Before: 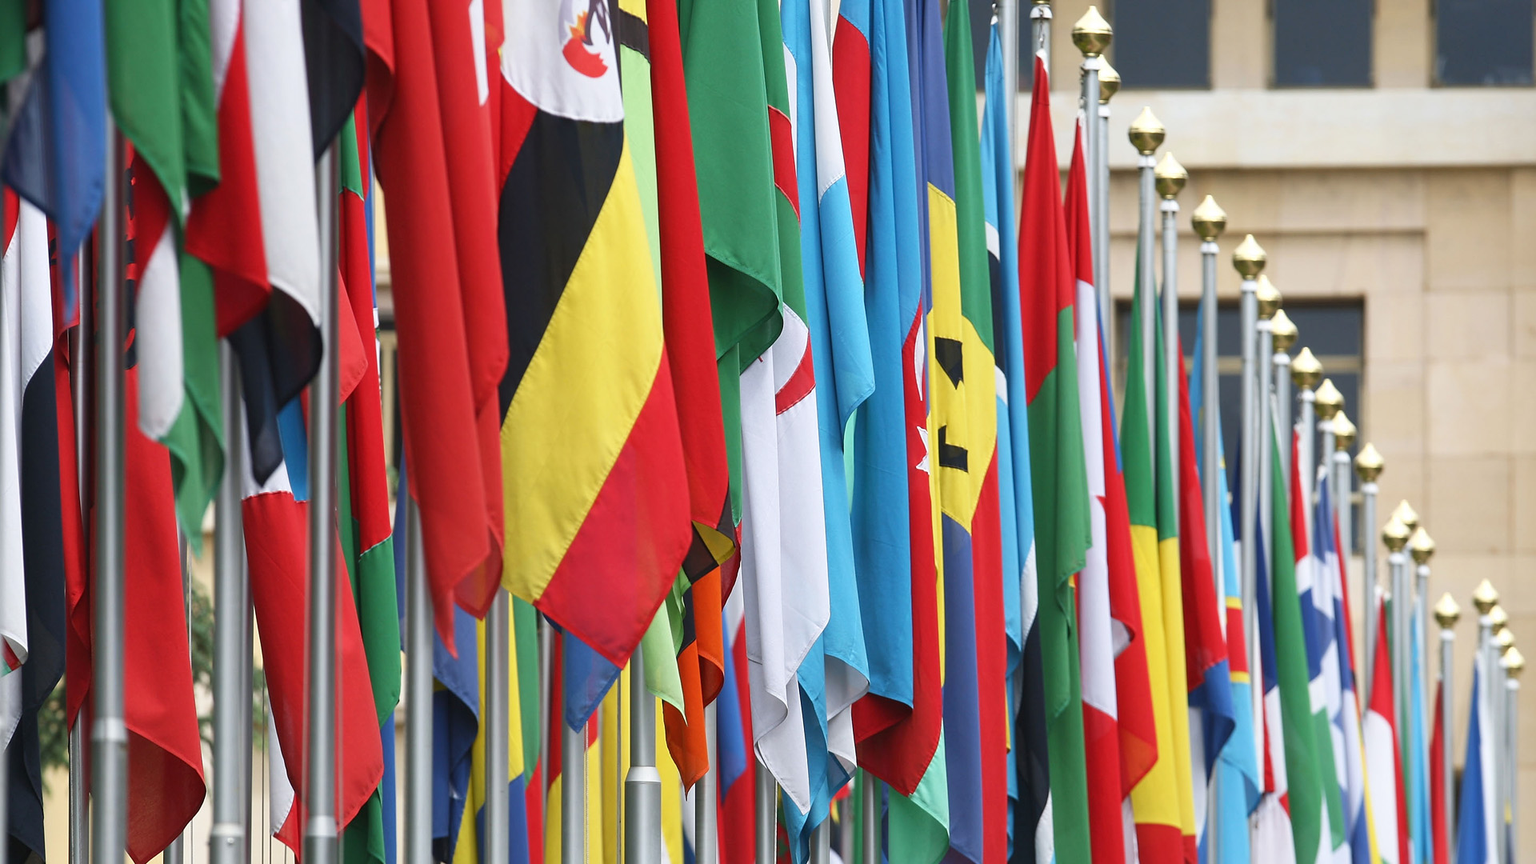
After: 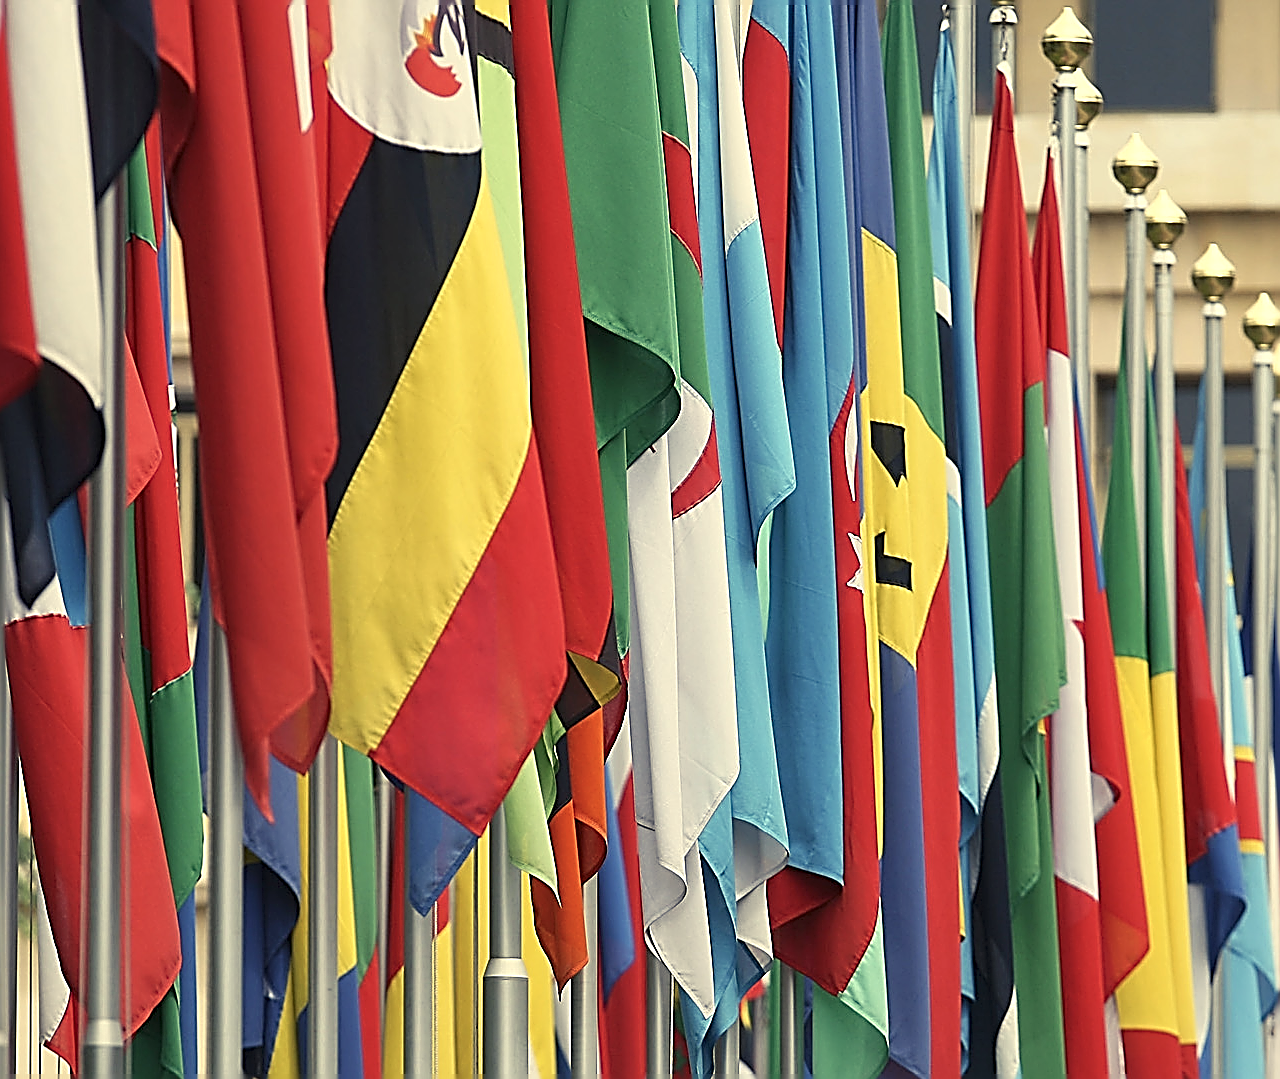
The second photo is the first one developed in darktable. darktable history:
local contrast: mode bilateral grid, contrast 20, coarseness 50, detail 120%, midtone range 0.2
color balance rgb: shadows lift › chroma 2%, shadows lift › hue 263°, highlights gain › chroma 8%, highlights gain › hue 84°, linear chroma grading › global chroma -15%, saturation formula JzAzBz (2021)
sharpen: amount 2
crop and rotate: left 15.546%, right 17.787%
